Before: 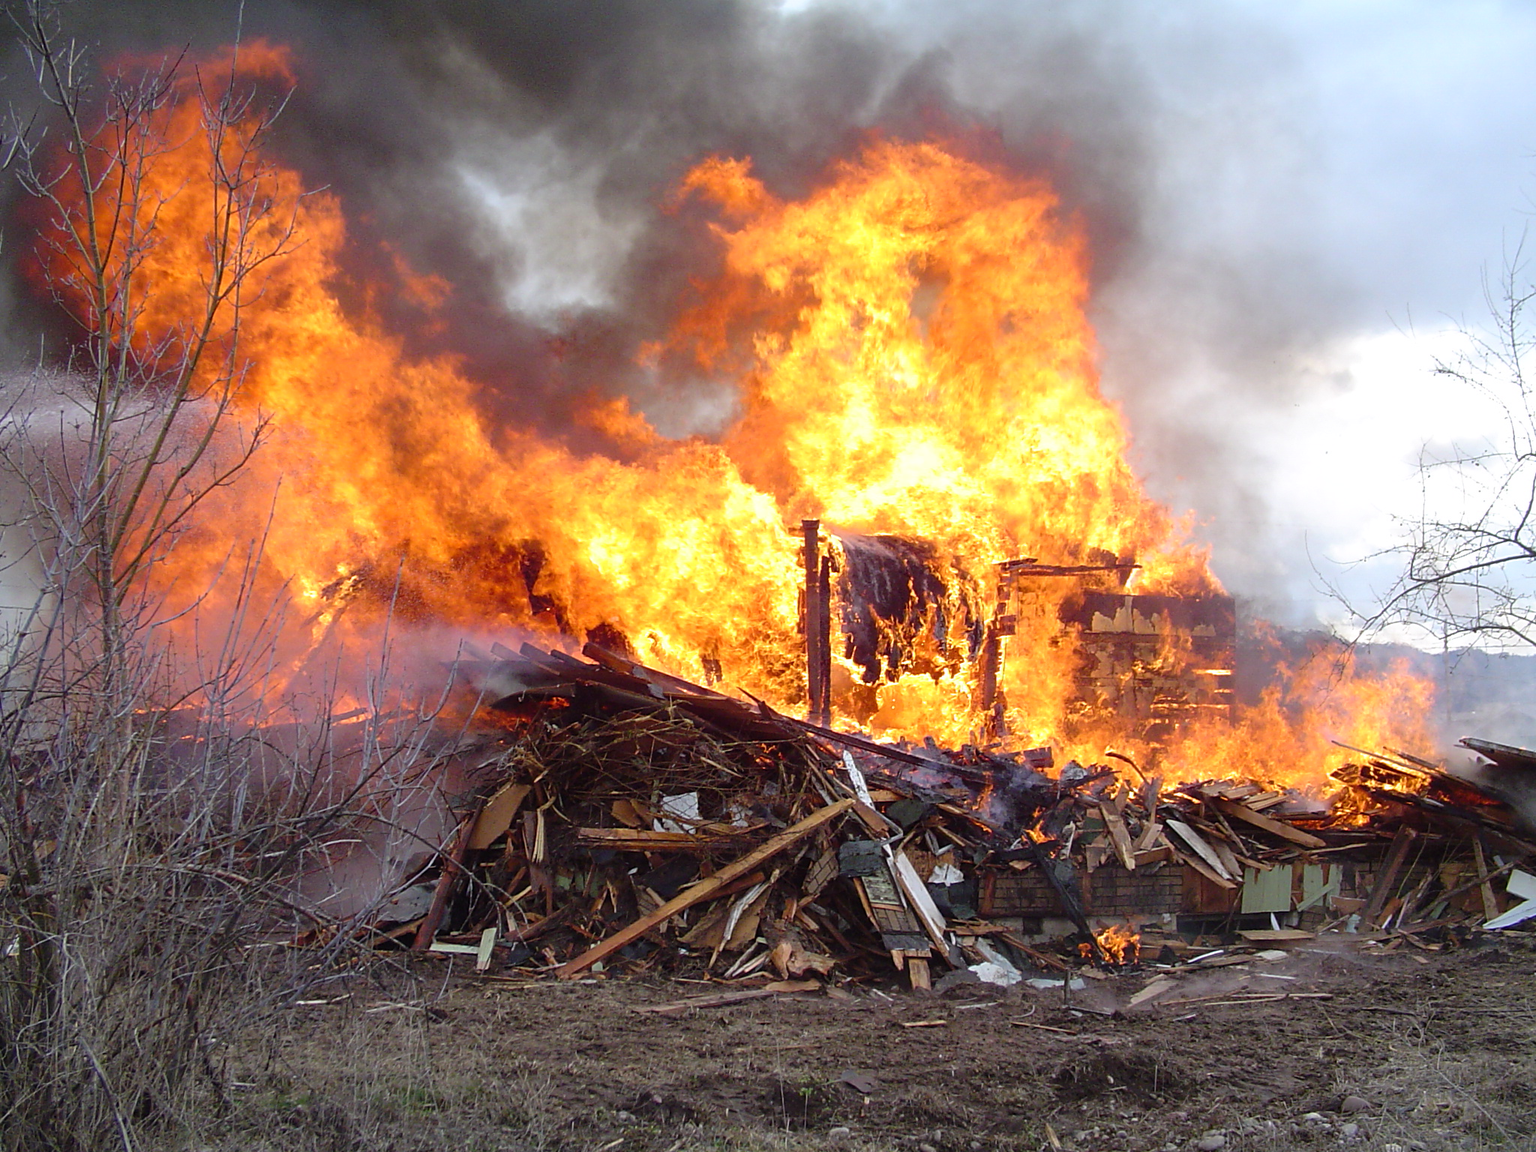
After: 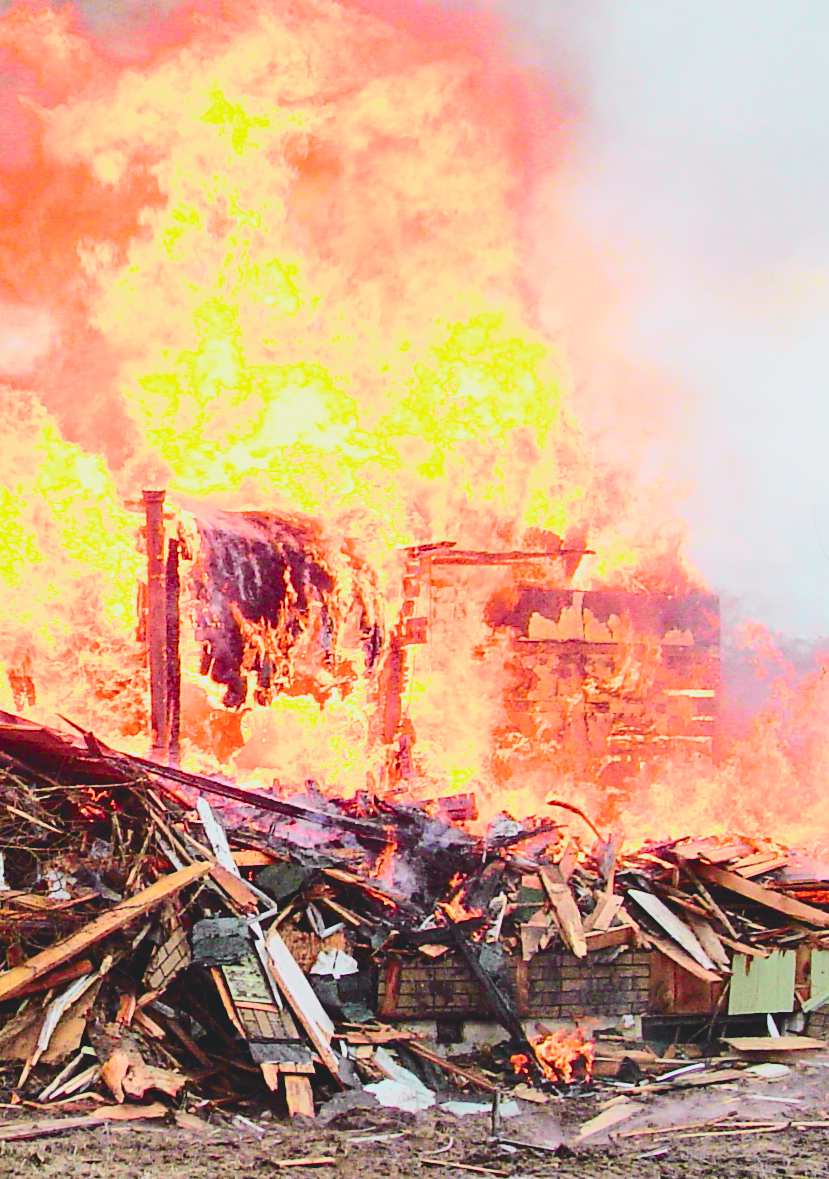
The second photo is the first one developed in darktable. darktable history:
contrast brightness saturation: saturation -0.054
exposure: black level correction 0.001, exposure 1.325 EV, compensate highlight preservation false
crop: left 45.309%, top 13.257%, right 14.166%, bottom 9.972%
haze removal: adaptive false
tone curve: curves: ch0 [(0, 0.11) (0.181, 0.223) (0.405, 0.46) (0.456, 0.528) (0.634, 0.728) (0.877, 0.89) (0.984, 0.935)]; ch1 [(0, 0.052) (0.443, 0.43) (0.492, 0.485) (0.566, 0.579) (0.595, 0.625) (0.608, 0.654) (0.65, 0.708) (1, 0.961)]; ch2 [(0, 0) (0.33, 0.301) (0.421, 0.443) (0.447, 0.489) (0.495, 0.492) (0.537, 0.57) (0.586, 0.591) (0.663, 0.686) (1, 1)], color space Lab, independent channels, preserve colors none
color balance rgb: perceptual saturation grading › global saturation 0.199%, global vibrance 20%
filmic rgb: middle gray luminance 29.11%, black relative exposure -10.3 EV, white relative exposure 5.49 EV, threshold 2.99 EV, target black luminance 0%, hardness 3.94, latitude 2.48%, contrast 1.126, highlights saturation mix 5.56%, shadows ↔ highlights balance 14.82%, color science v6 (2022), enable highlight reconstruction true
